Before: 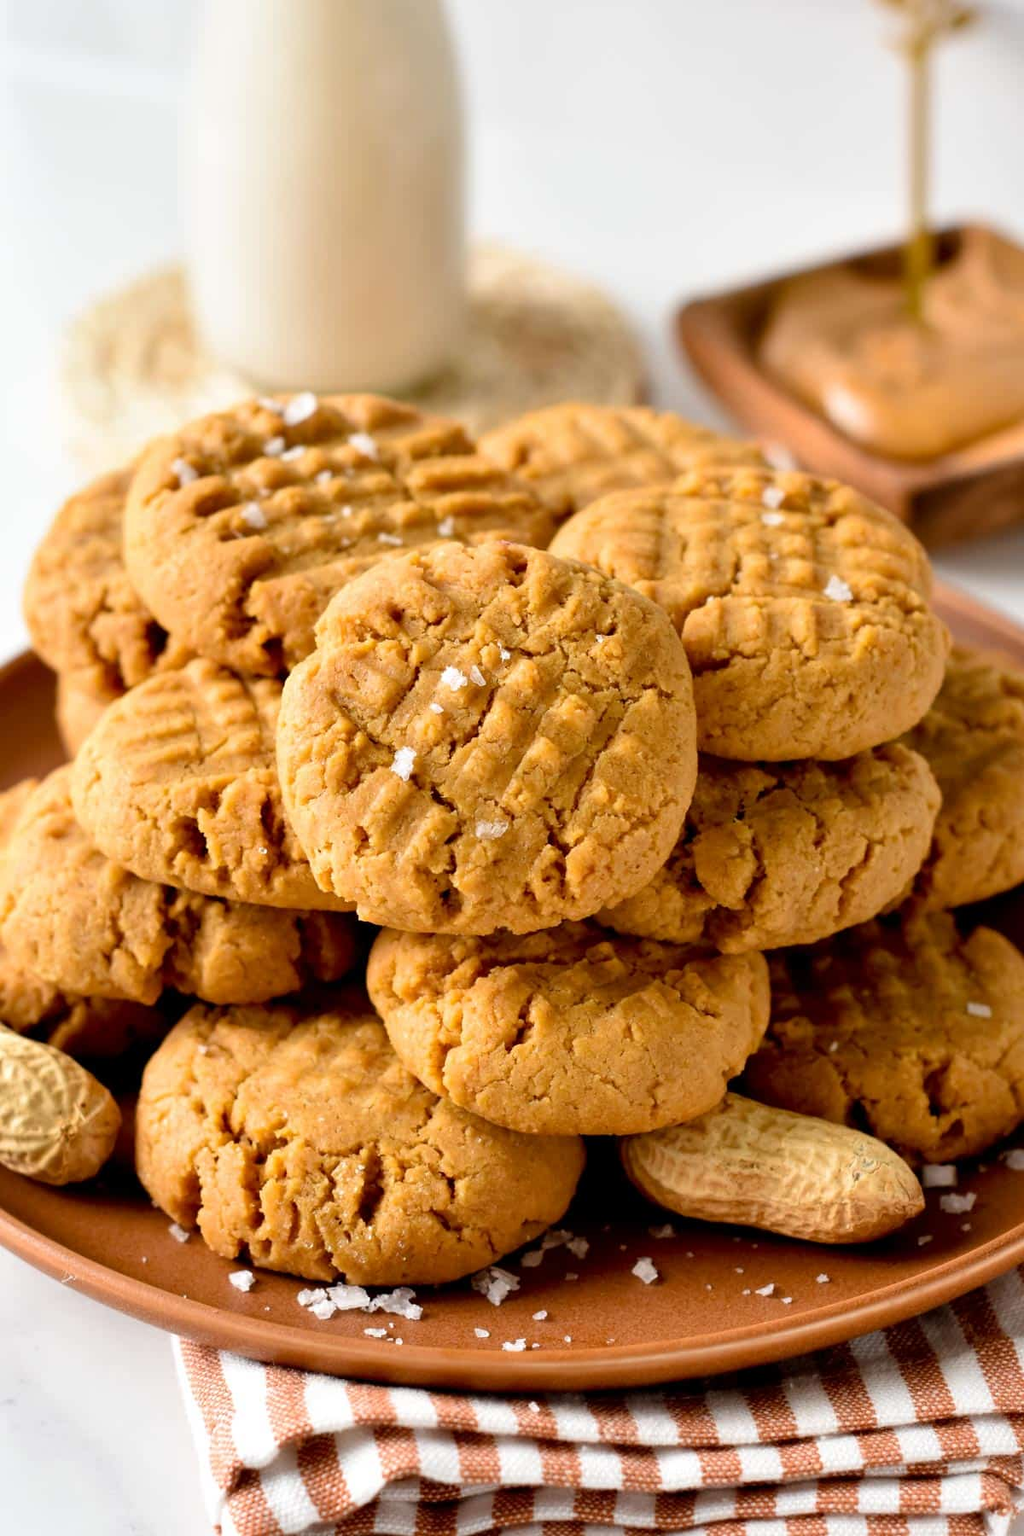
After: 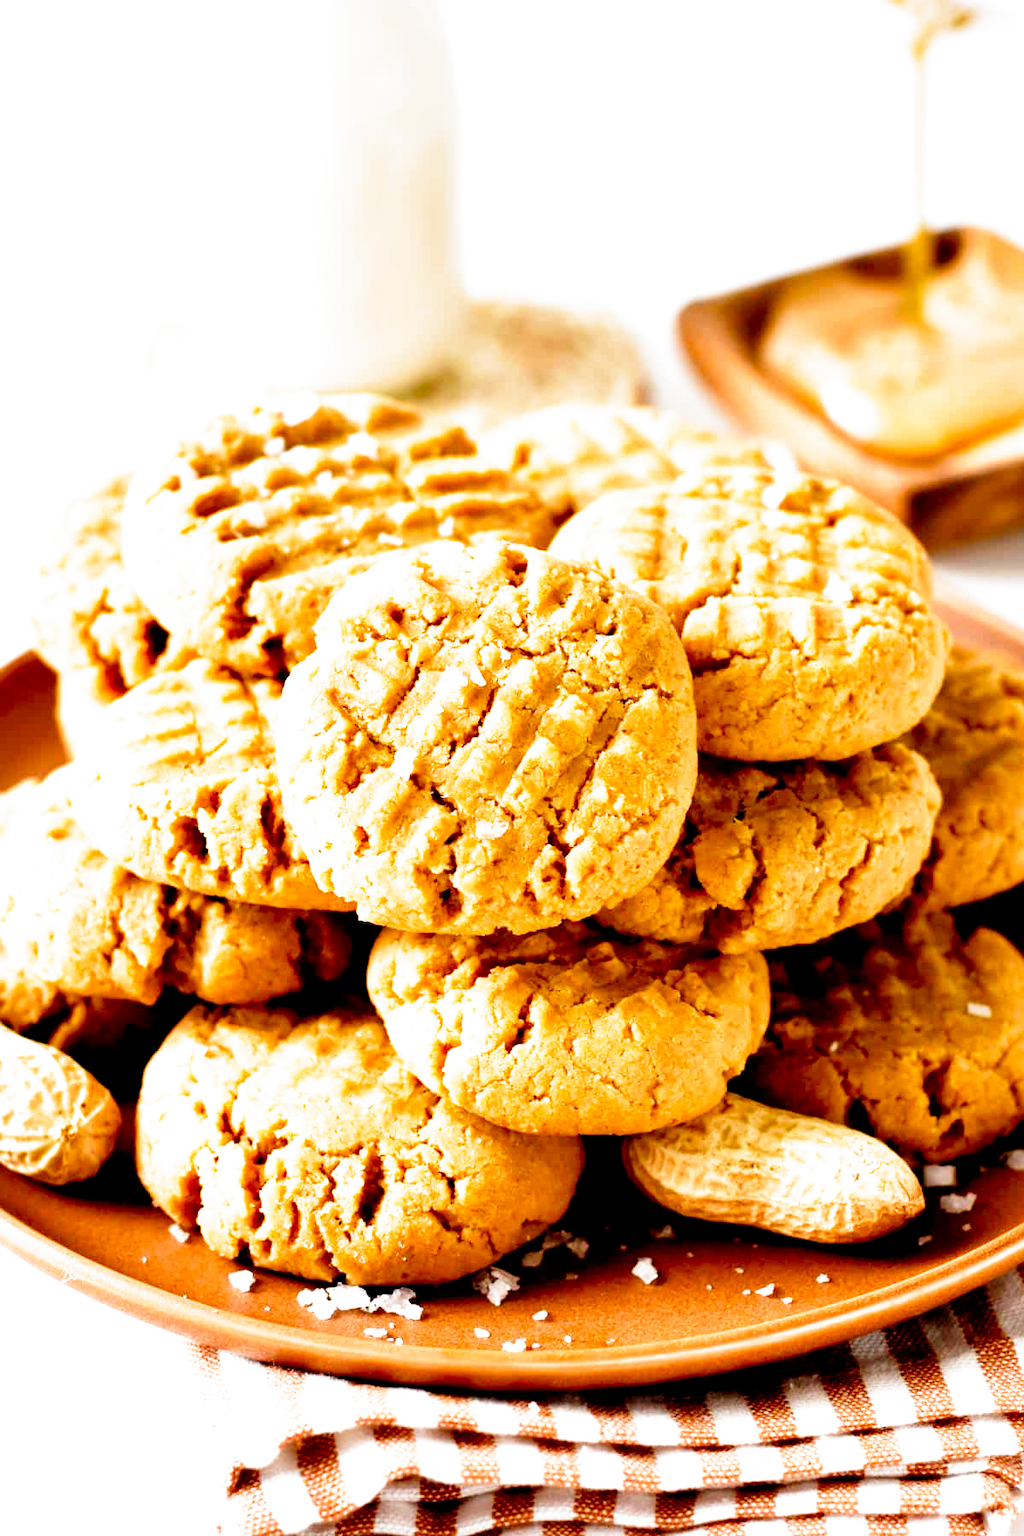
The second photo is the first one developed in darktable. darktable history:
filmic rgb "[Sony A7 II - natural]": middle gray luminance 8.8%, black relative exposure -6.3 EV, white relative exposure 2.7 EV, threshold 6 EV, target black luminance 0%, hardness 4.74, latitude 73.47%, contrast 1.332, shadows ↔ highlights balance 10.13%, add noise in highlights 0, preserve chrominance no, color science v3 (2019), use custom middle-gray values true, iterations of high-quality reconstruction 0, contrast in highlights soft, enable highlight reconstruction true
